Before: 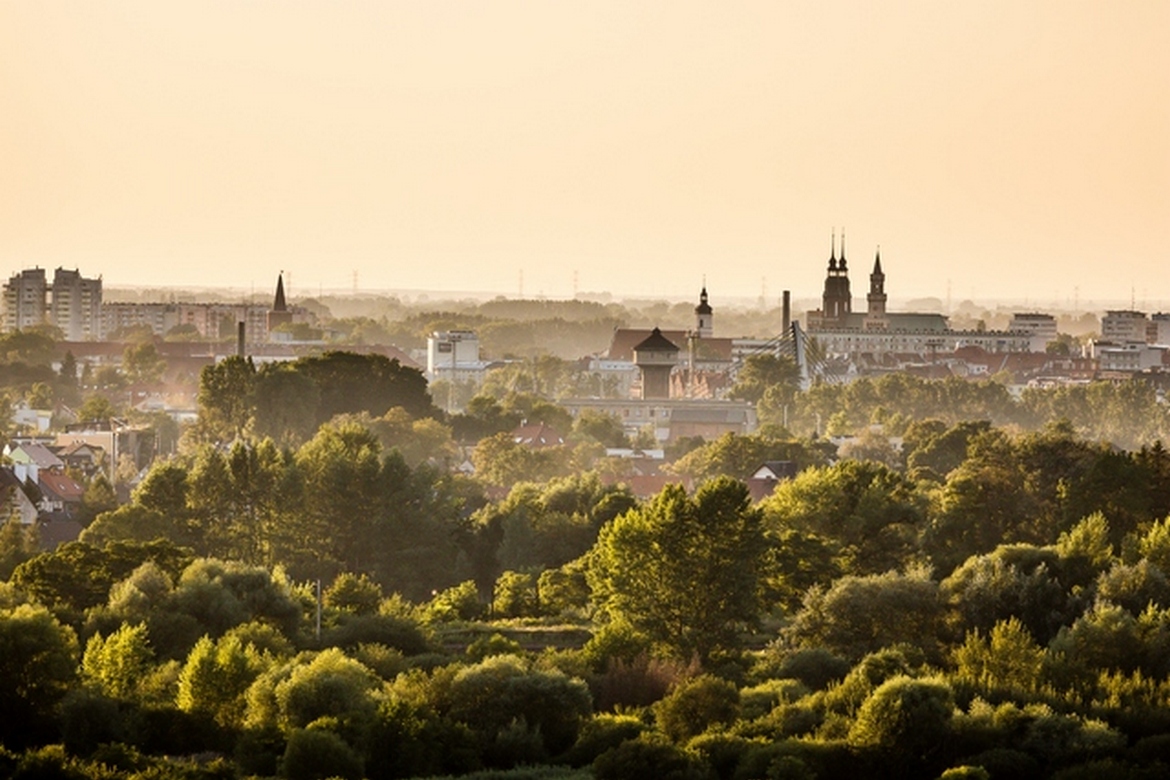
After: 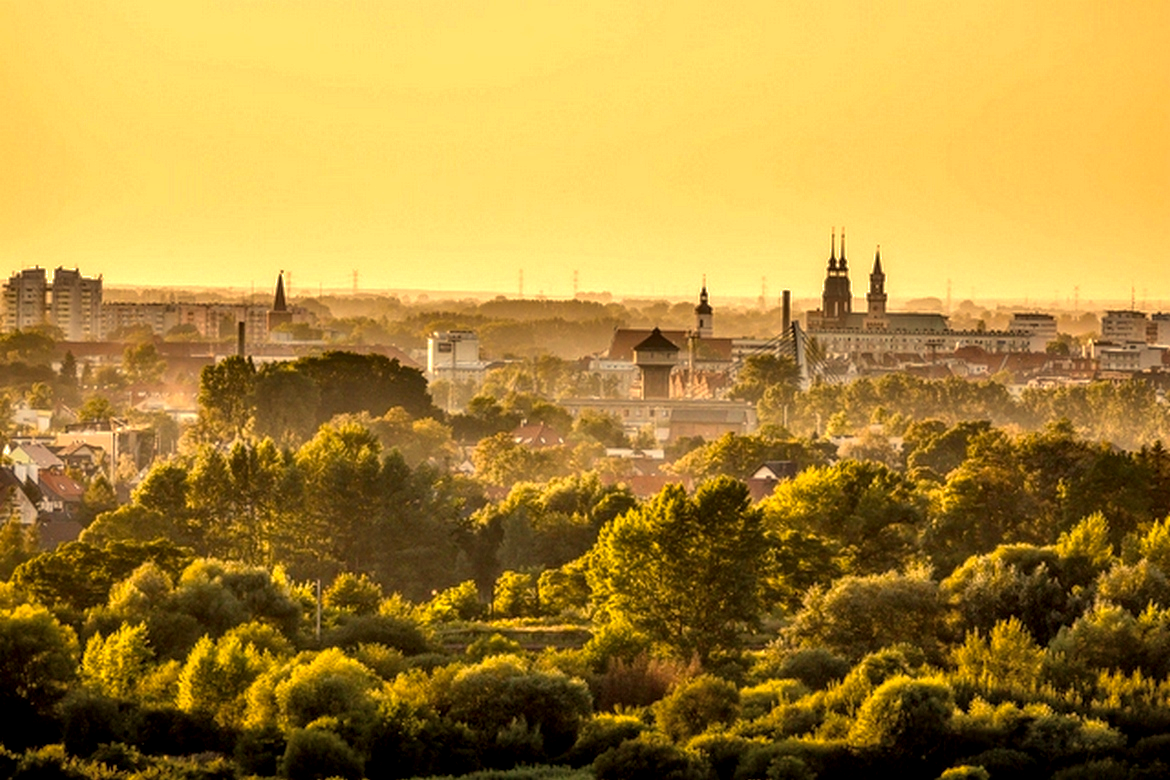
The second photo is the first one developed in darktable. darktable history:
white balance: red 1.123, blue 0.83
shadows and highlights: on, module defaults
local contrast: detail 150%
color balance rgb: linear chroma grading › global chroma 10%, perceptual saturation grading › global saturation 5%, perceptual brilliance grading › global brilliance 4%, global vibrance 7%, saturation formula JzAzBz (2021)
